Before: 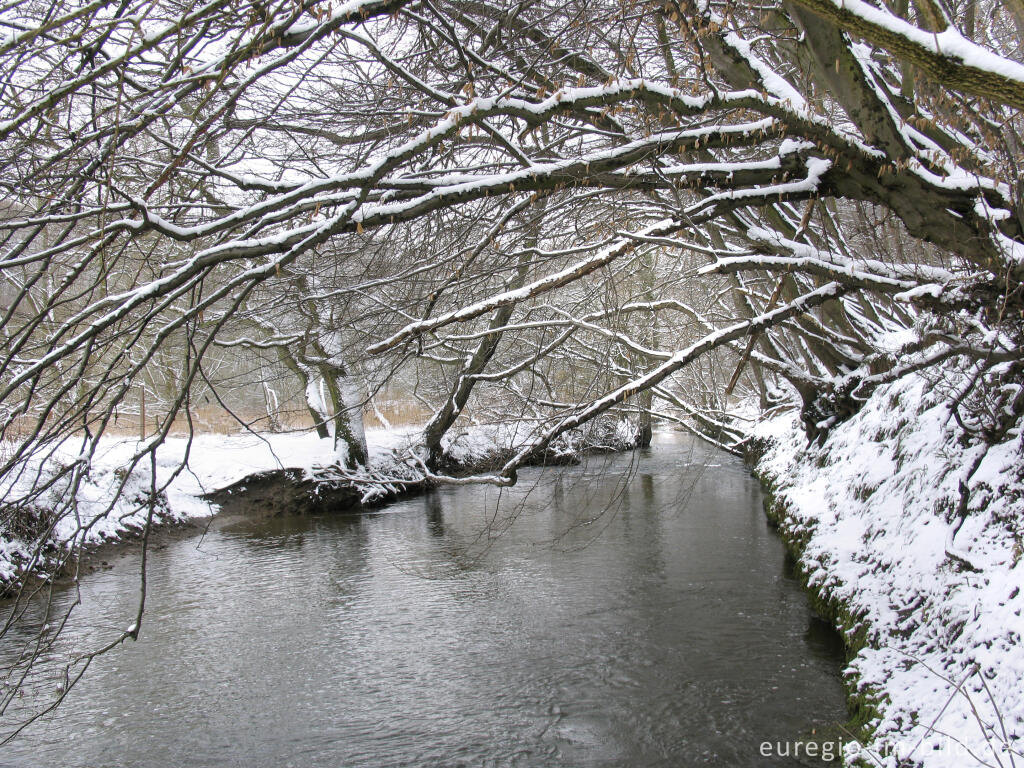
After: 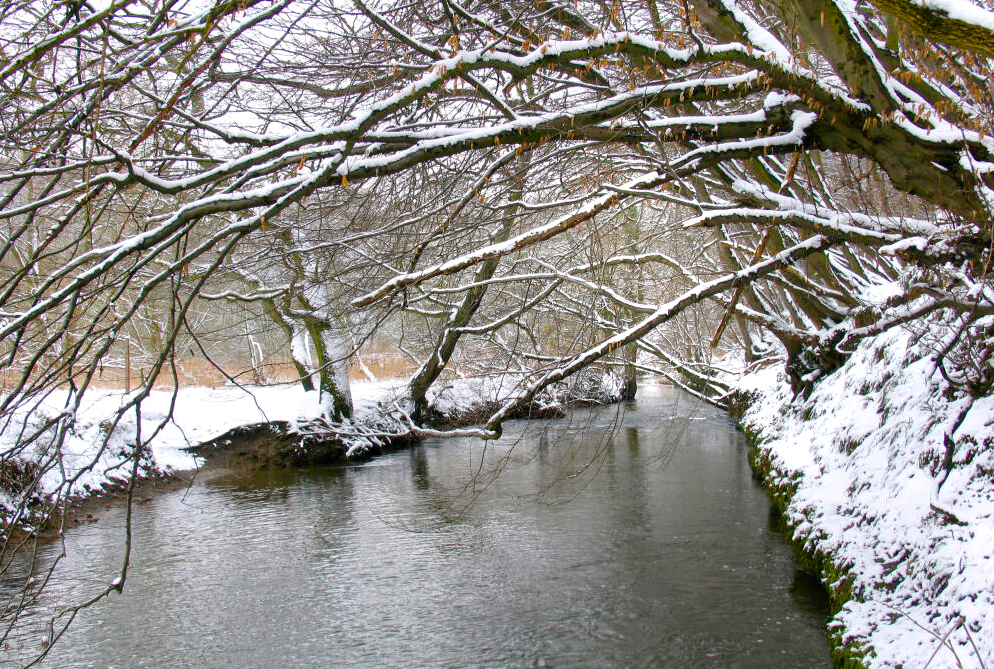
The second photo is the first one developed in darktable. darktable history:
crop: left 1.507%, top 6.147%, right 1.379%, bottom 6.637%
color balance rgb: perceptual saturation grading › global saturation 45%, perceptual saturation grading › highlights -25%, perceptual saturation grading › shadows 50%, perceptual brilliance grading › global brilliance 3%, global vibrance 3%
